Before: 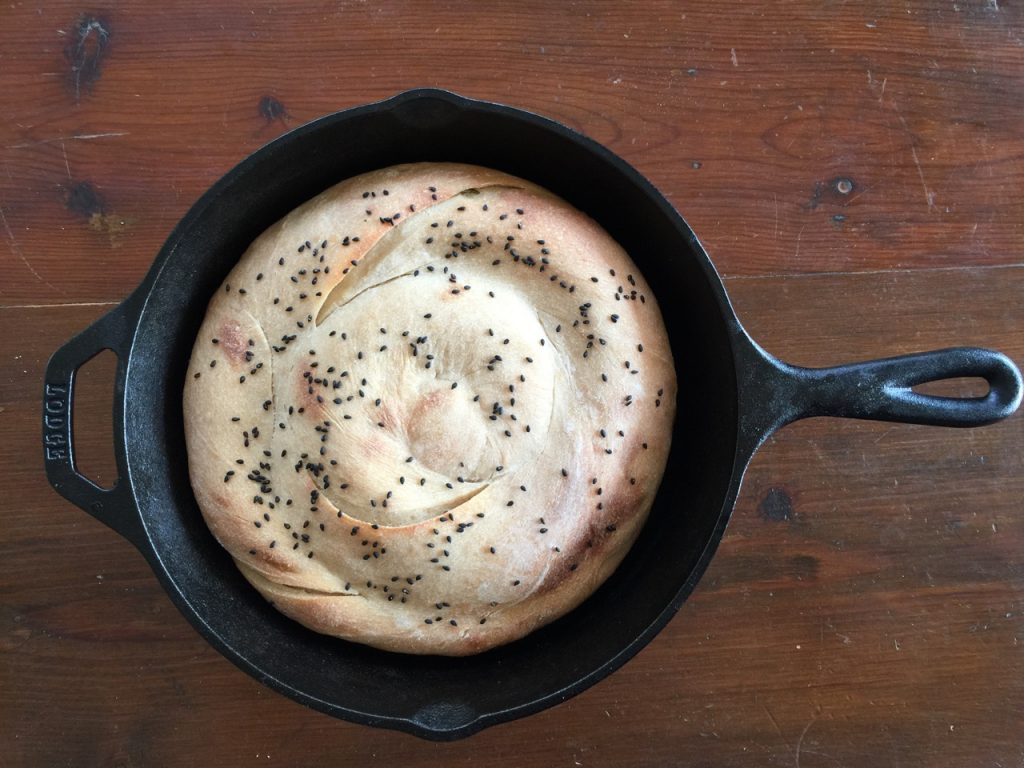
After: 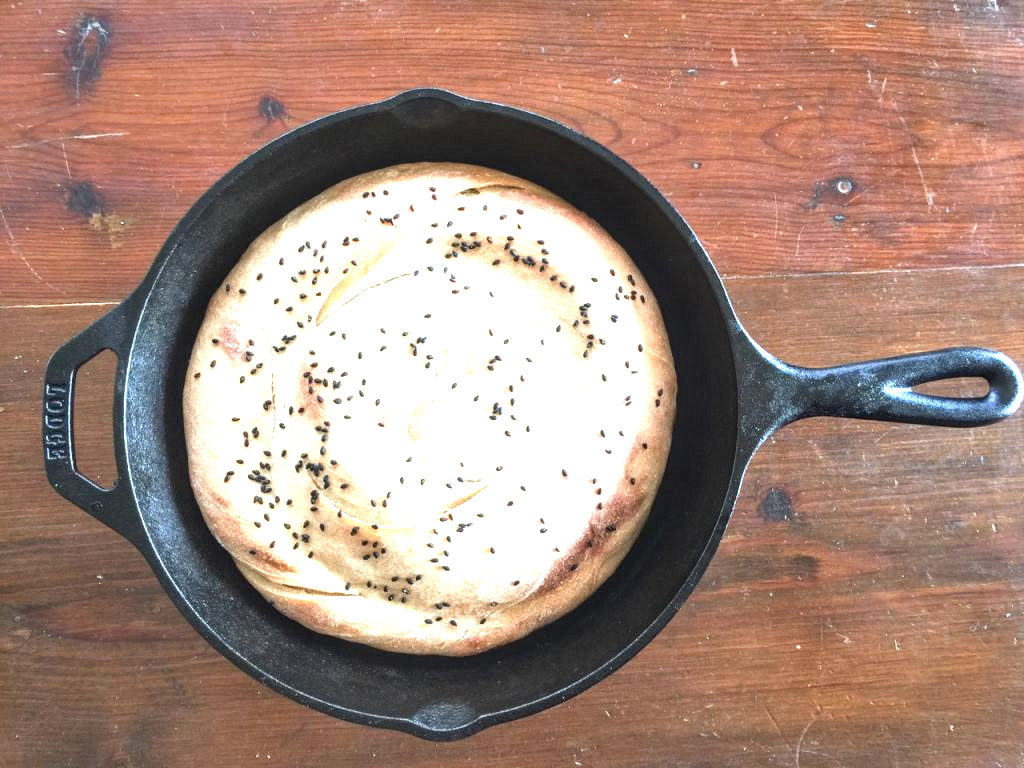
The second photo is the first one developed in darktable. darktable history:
local contrast: detail 130%
exposure: black level correction 0, exposure 1.675 EV, compensate exposure bias true, compensate highlight preservation false
